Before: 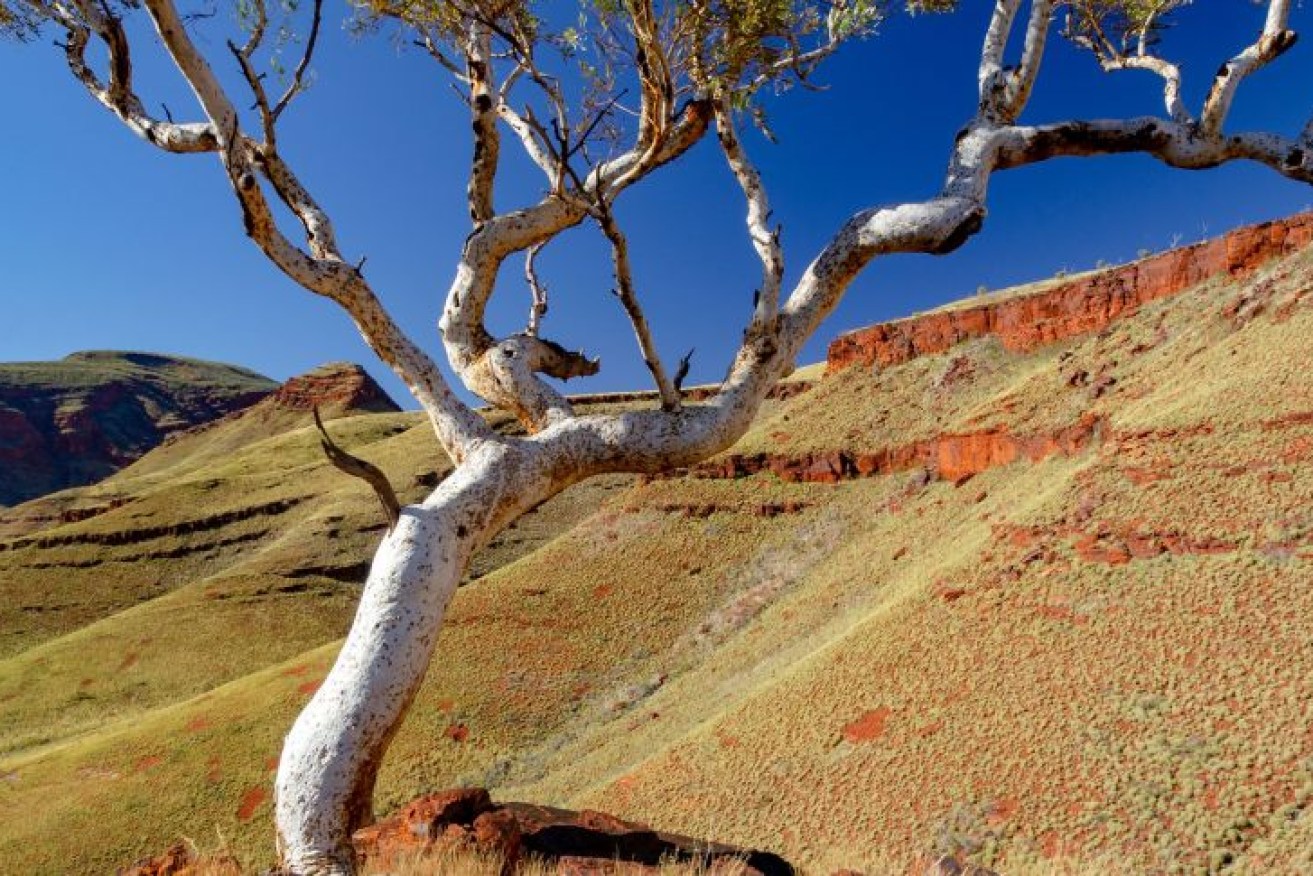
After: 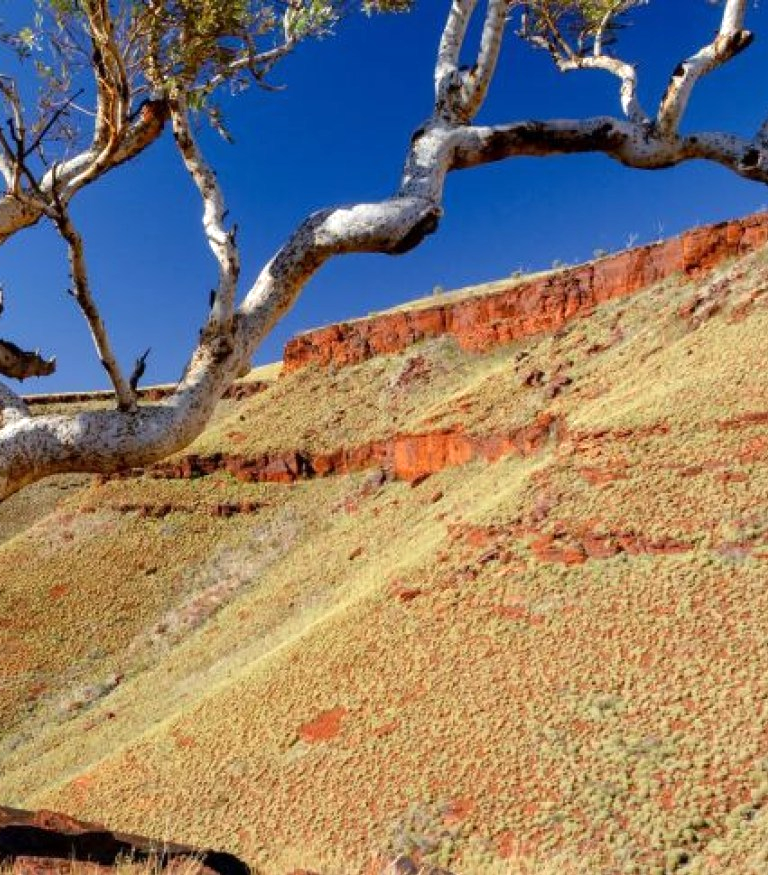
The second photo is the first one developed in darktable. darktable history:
crop: left 41.478%
local contrast: mode bilateral grid, contrast 10, coarseness 25, detail 115%, midtone range 0.2
exposure: exposure 0.268 EV, compensate highlight preservation false
